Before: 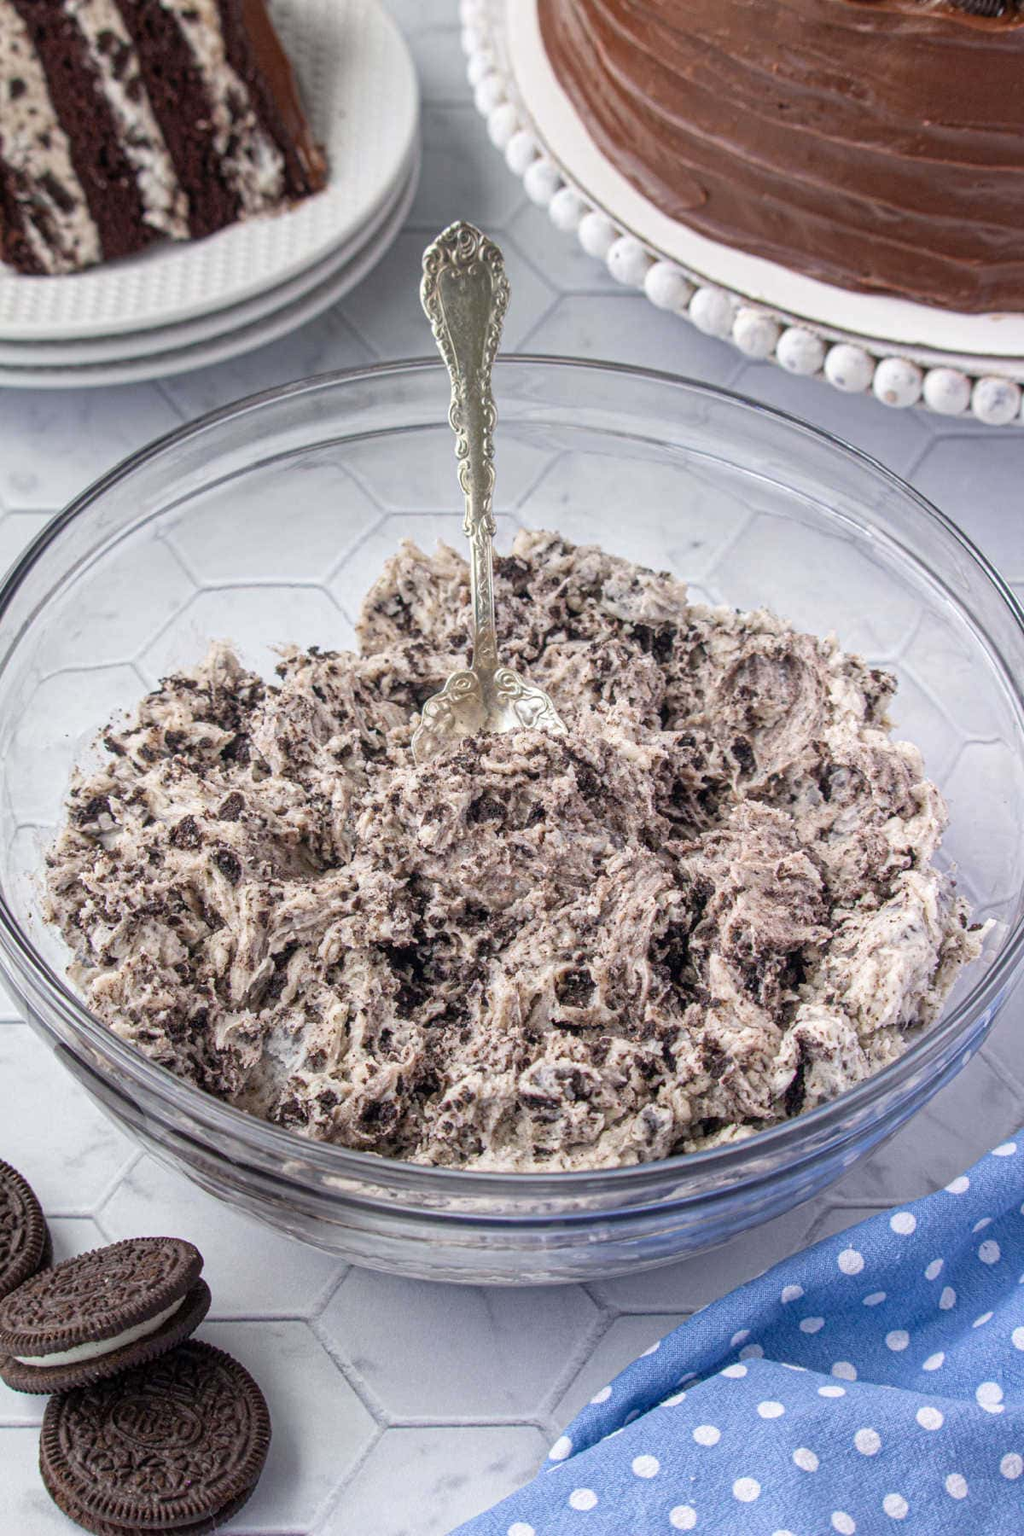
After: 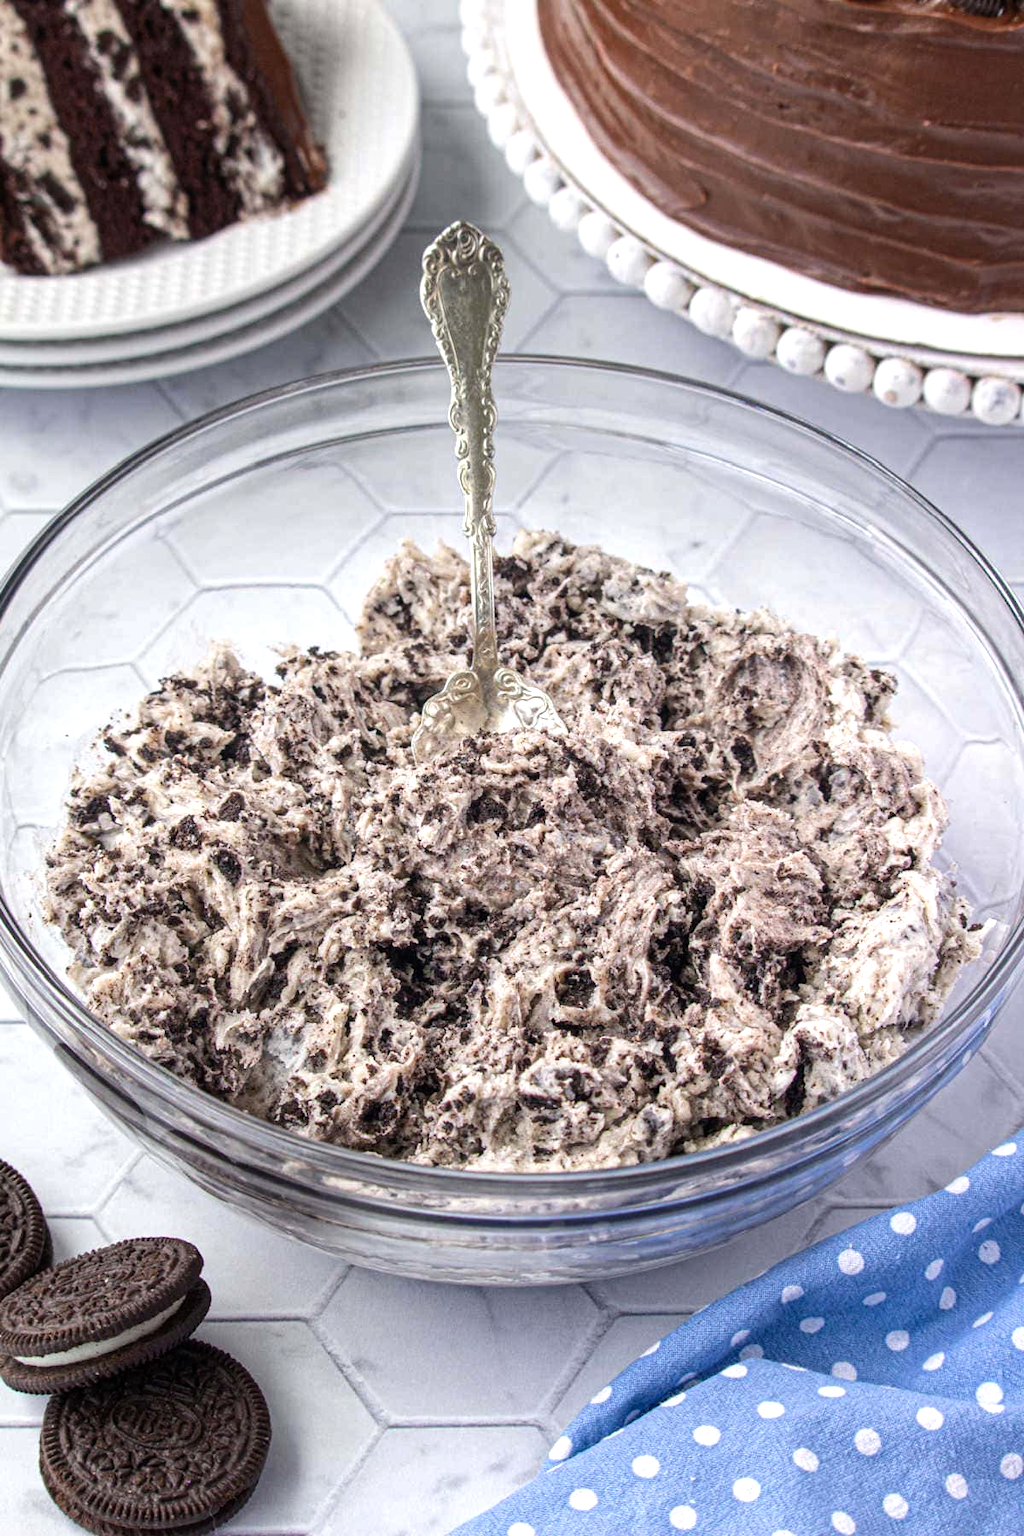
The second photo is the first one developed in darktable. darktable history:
tone equalizer: -8 EV -0.451 EV, -7 EV -0.358 EV, -6 EV -0.335 EV, -5 EV -0.26 EV, -3 EV 0.21 EV, -2 EV 0.321 EV, -1 EV 0.402 EV, +0 EV 0.429 EV, edges refinement/feathering 500, mask exposure compensation -1.57 EV, preserve details no
